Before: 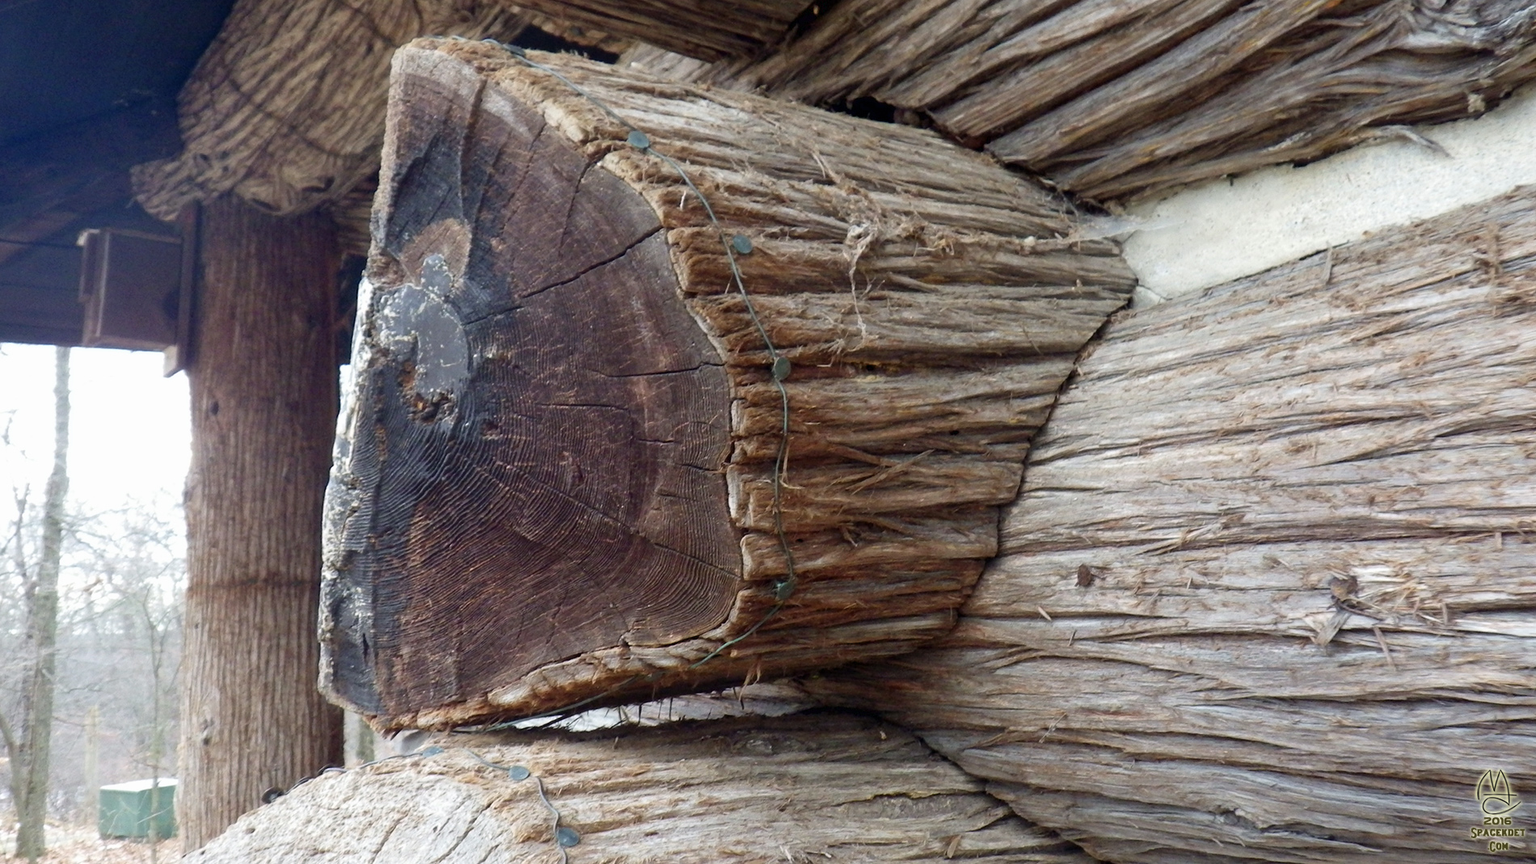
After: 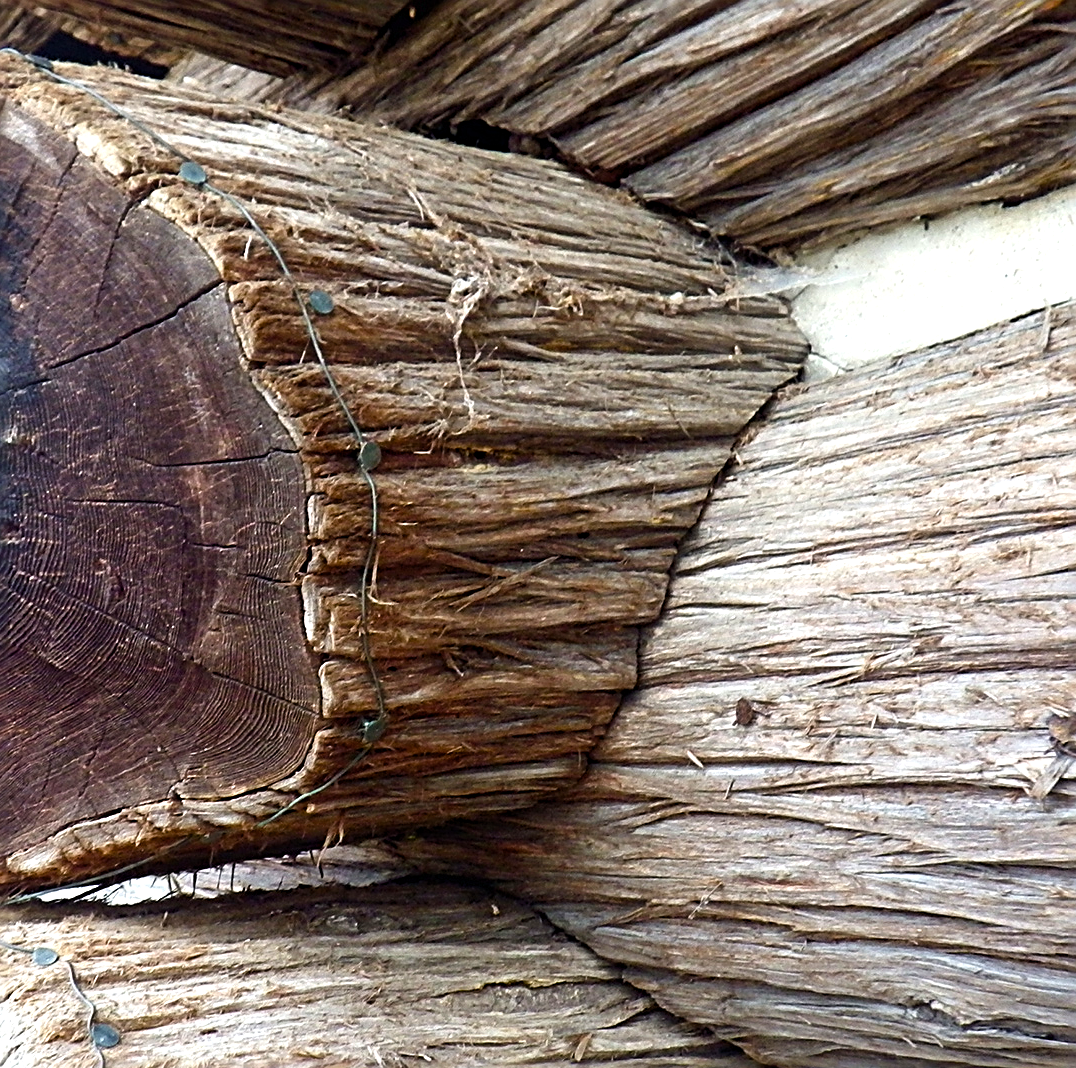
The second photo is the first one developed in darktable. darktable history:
sharpen: radius 2.817, amount 0.715
crop: left 31.458%, top 0%, right 11.876%
exposure: exposure 0.217 EV, compensate highlight preservation false
color balance rgb: shadows lift › luminance -20%, power › hue 72.24°, highlights gain › luminance 15%, global offset › hue 171.6°, perceptual saturation grading › highlights -15%, perceptual saturation grading › shadows 25%, global vibrance 35%, contrast 10%
